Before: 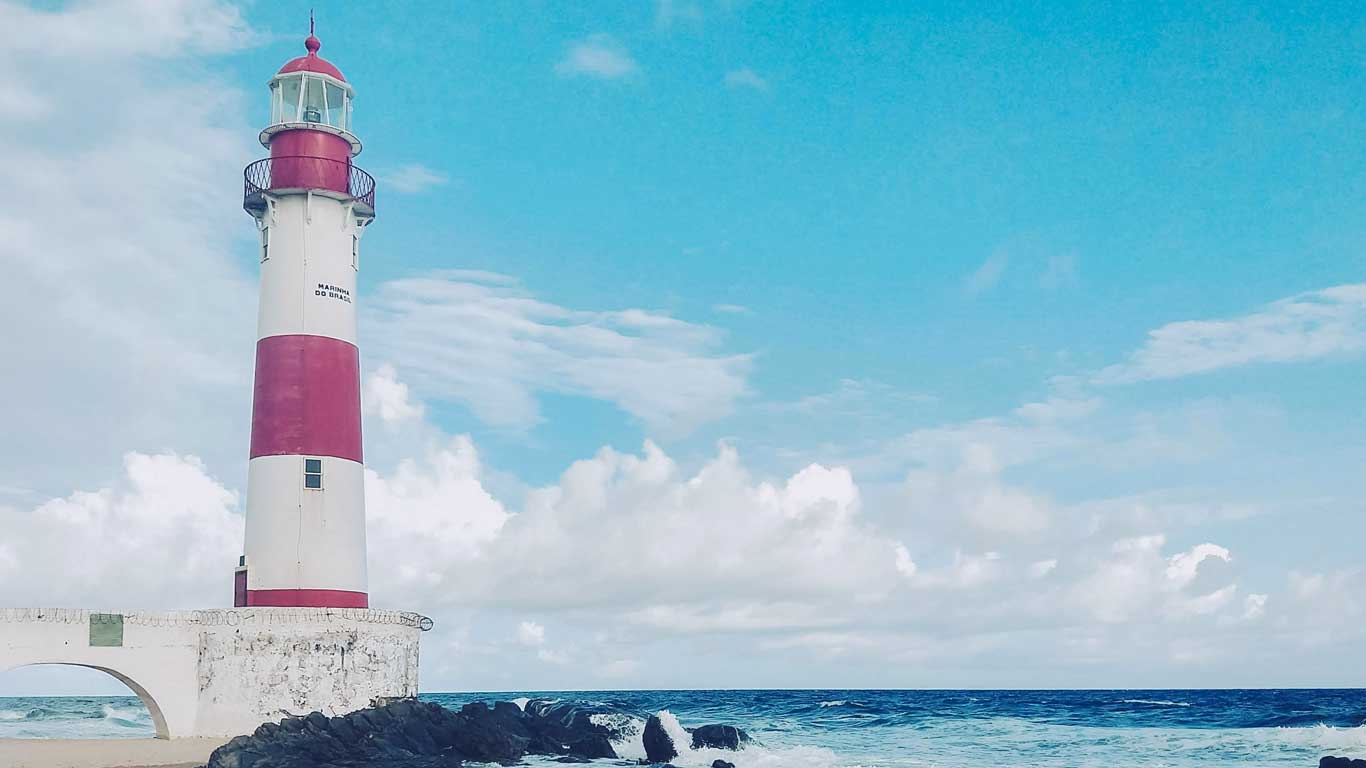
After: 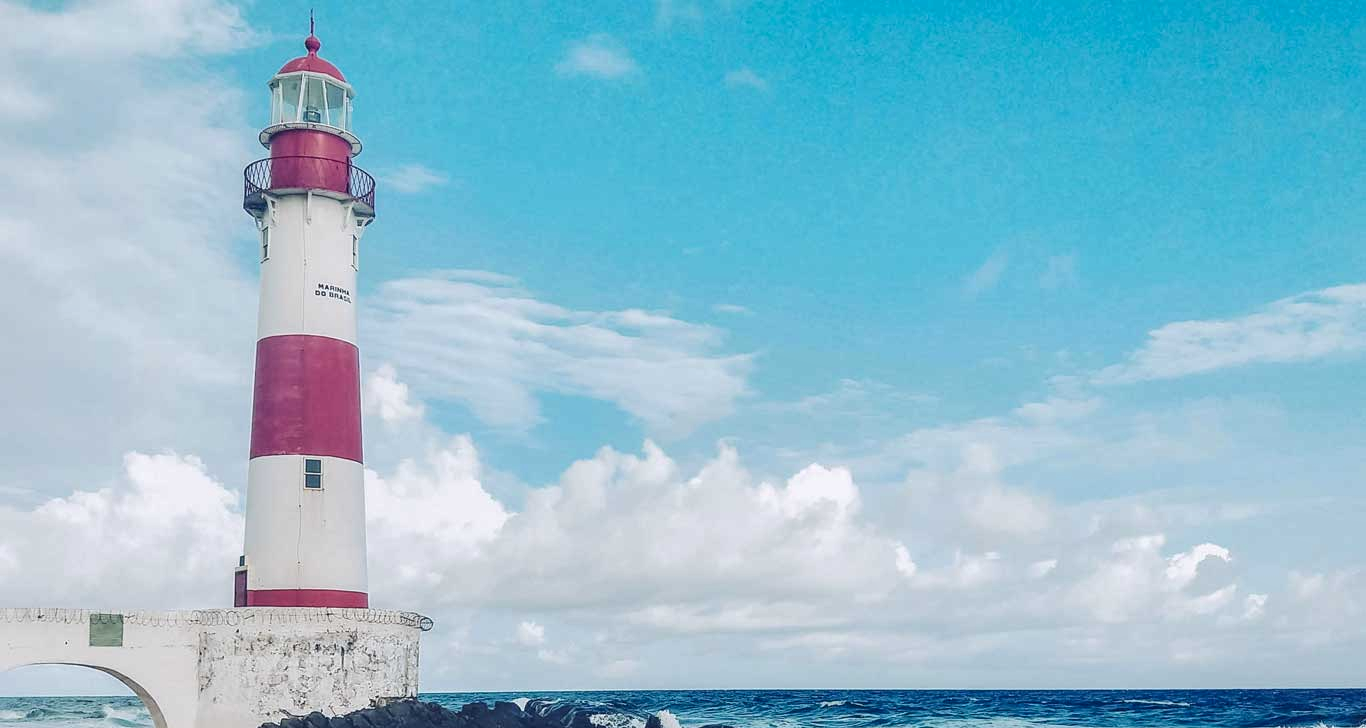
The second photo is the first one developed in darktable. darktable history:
local contrast: on, module defaults
crop and rotate: top 0%, bottom 5.097%
